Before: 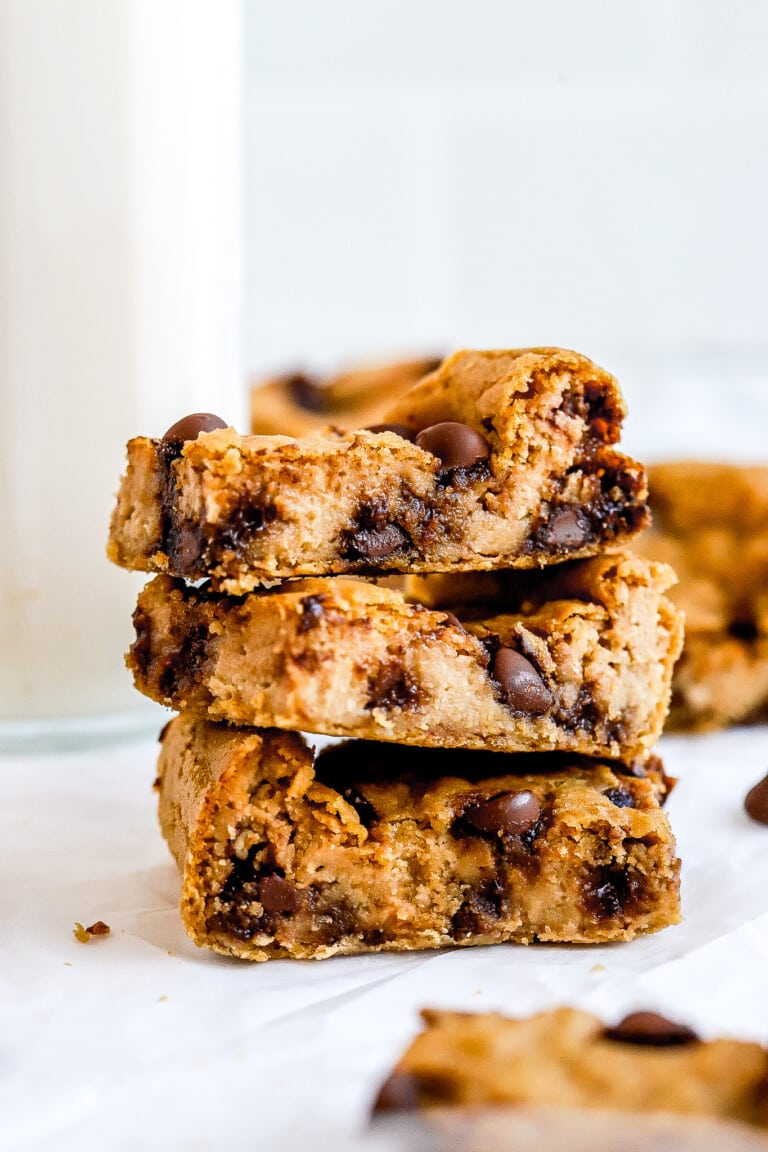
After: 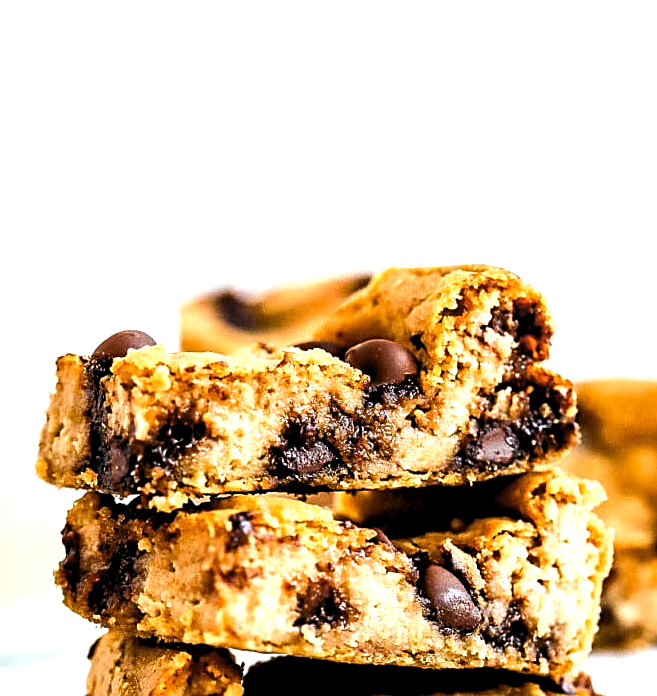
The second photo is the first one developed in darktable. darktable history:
crop and rotate: left 9.345%, top 7.22%, right 4.982%, bottom 32.331%
tone equalizer: -8 EV -0.417 EV, -7 EV -0.389 EV, -6 EV -0.333 EV, -5 EV -0.222 EV, -3 EV 0.222 EV, -2 EV 0.333 EV, -1 EV 0.389 EV, +0 EV 0.417 EV, edges refinement/feathering 500, mask exposure compensation -1.57 EV, preserve details no
sharpen: on, module defaults
levels: levels [0.055, 0.477, 0.9]
